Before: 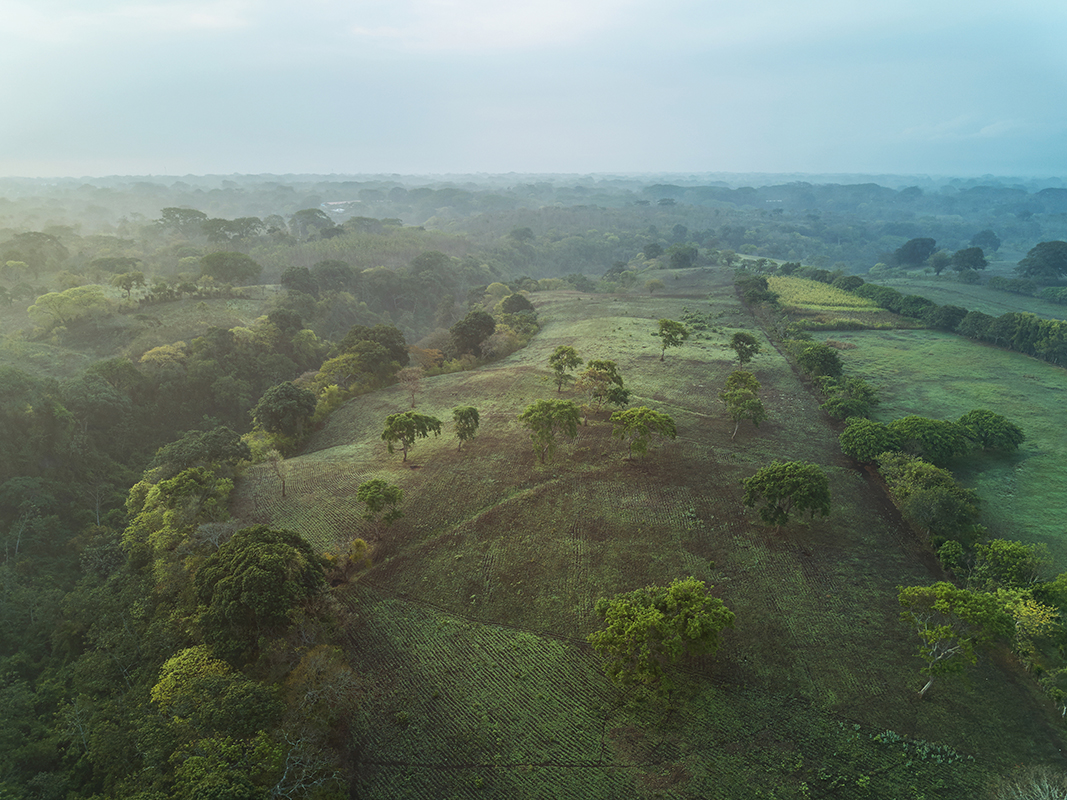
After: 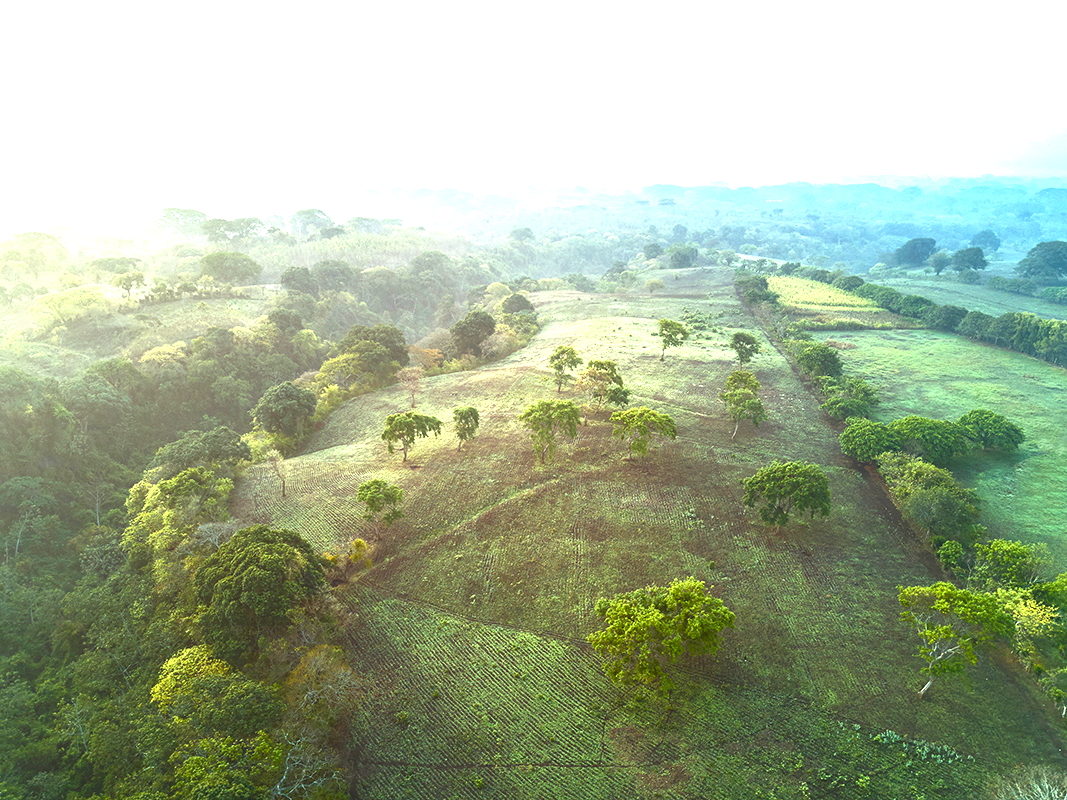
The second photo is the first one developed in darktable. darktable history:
exposure: black level correction 0, exposure 1.675 EV, compensate exposure bias true, compensate highlight preservation false
color balance rgb: perceptual saturation grading › mid-tones 6.33%, perceptual saturation grading › shadows 72.44%, perceptual brilliance grading › highlights 11.59%, contrast 5.05%
